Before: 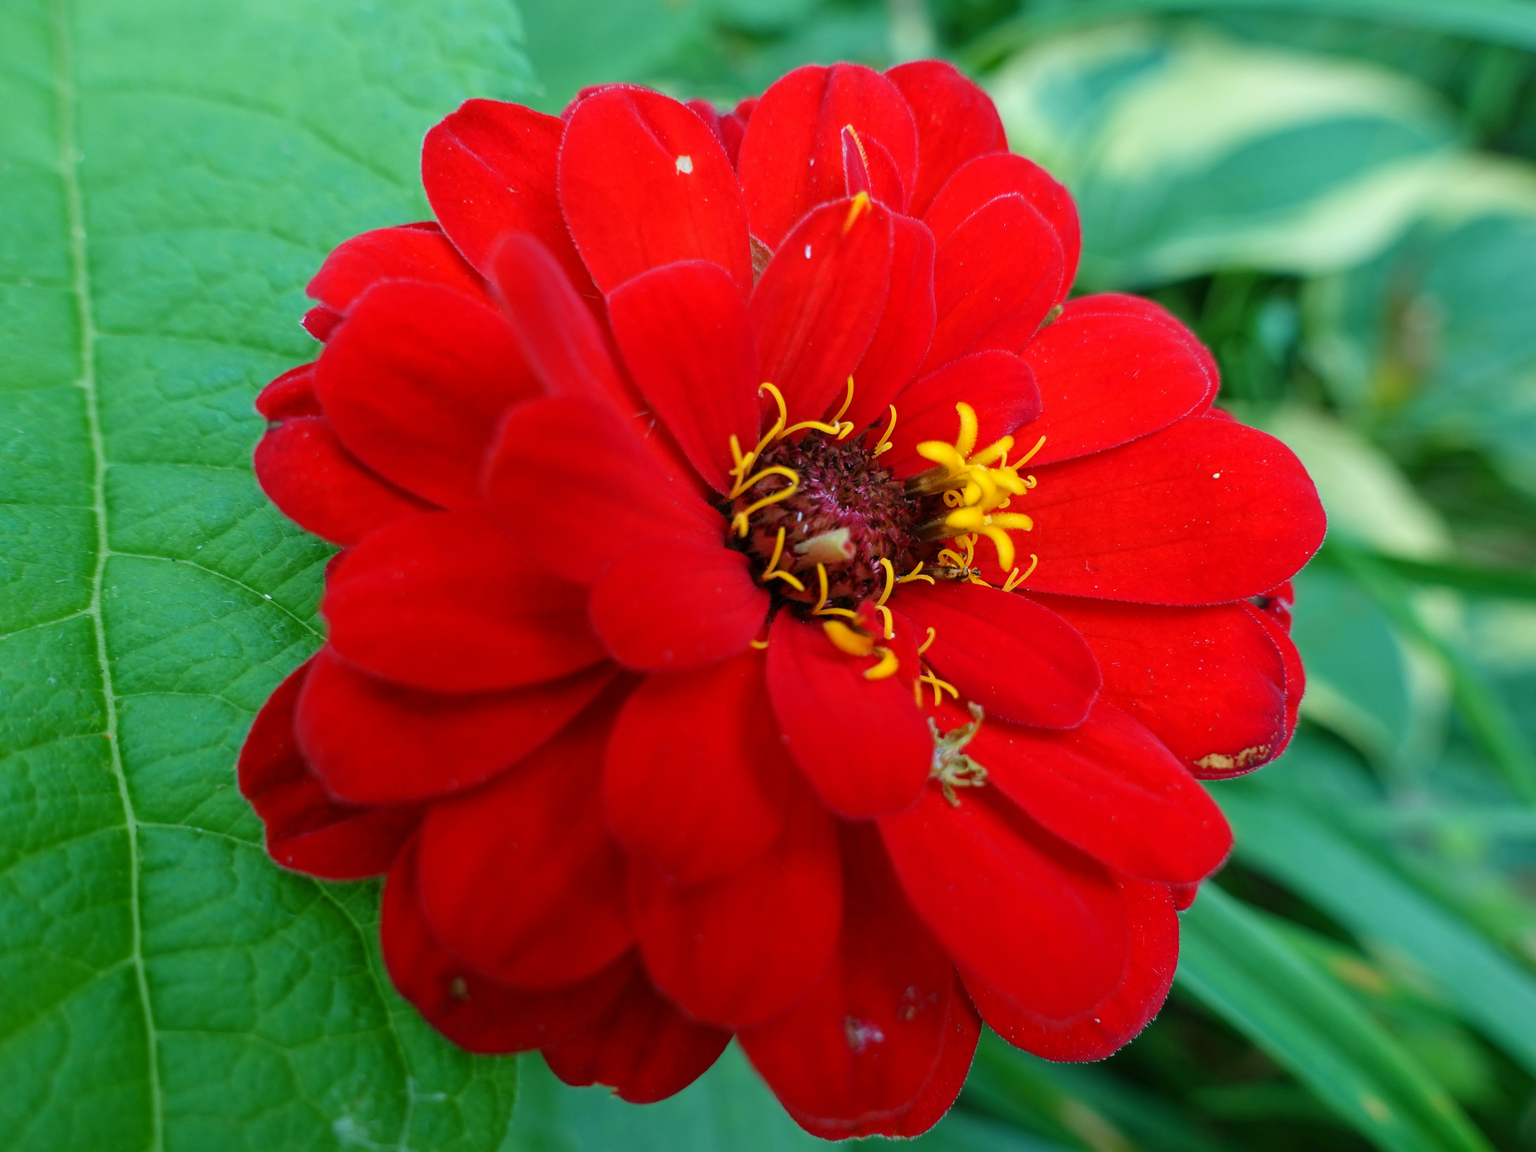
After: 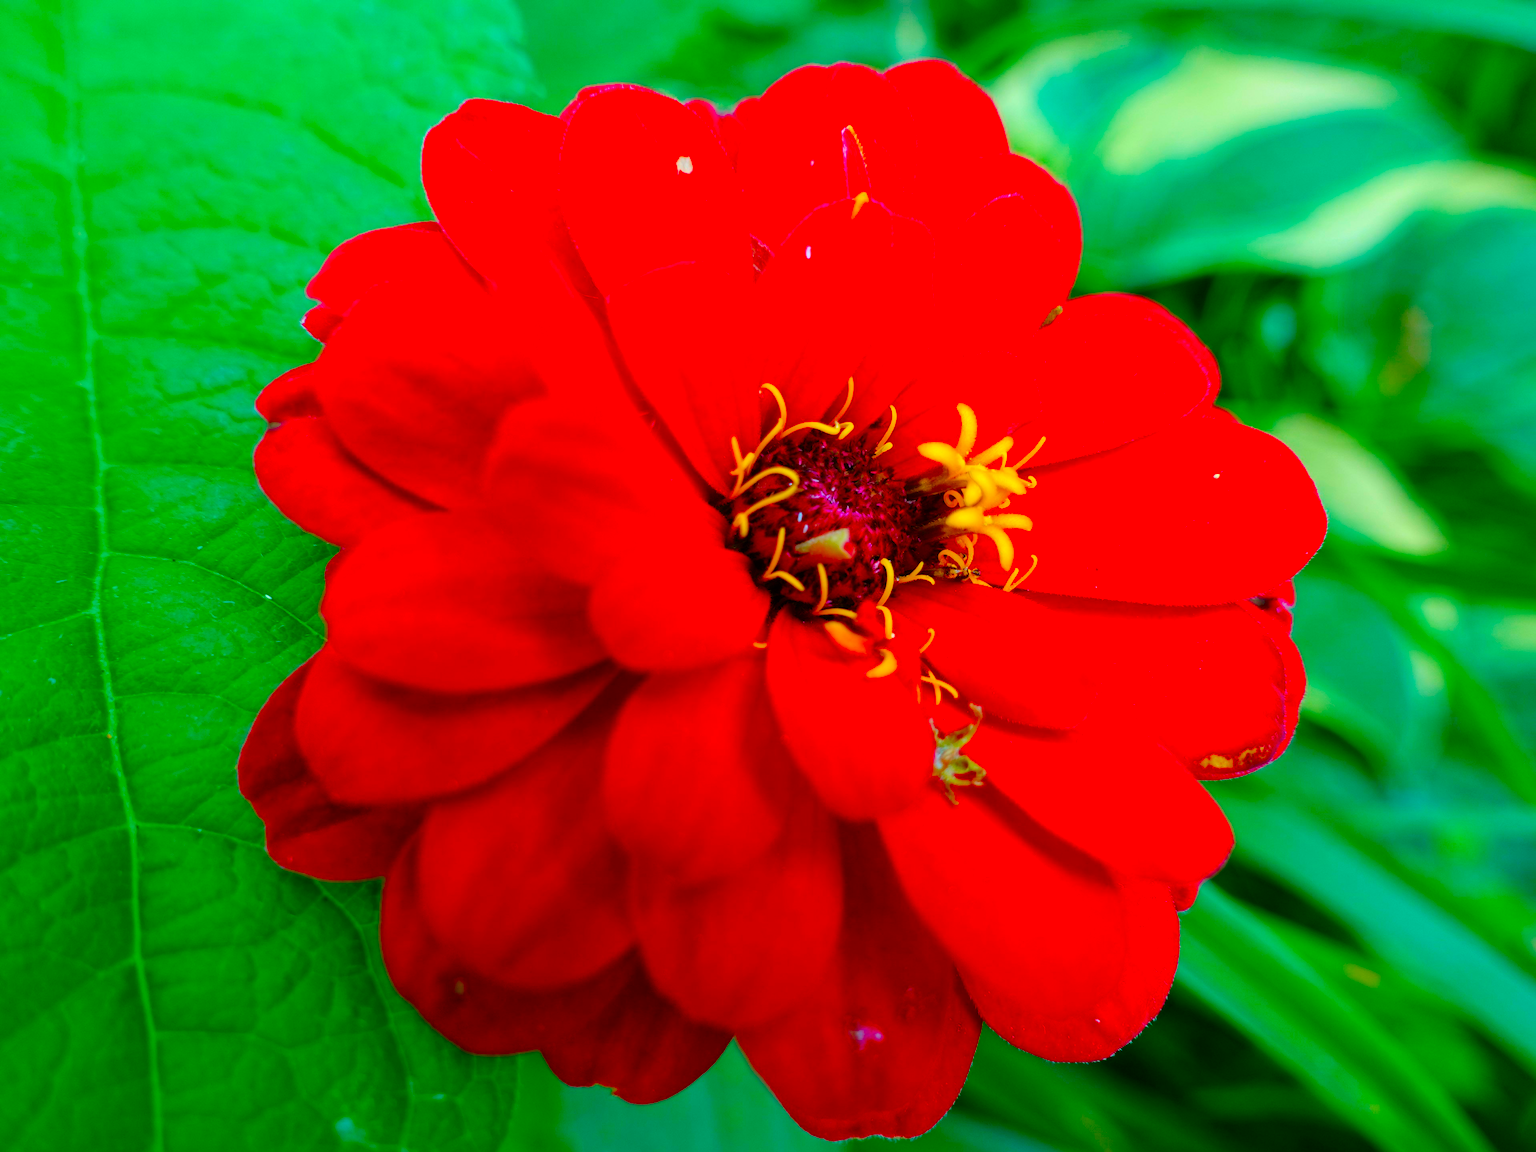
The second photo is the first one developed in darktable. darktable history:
color balance rgb: shadows lift › chroma 2.005%, shadows lift › hue 217.14°, perceptual saturation grading › global saturation 20%, perceptual saturation grading › highlights -24.96%, perceptual saturation grading › shadows 50.102%, global vibrance 20%
color correction: highlights b* -0.03, saturation 1.77
